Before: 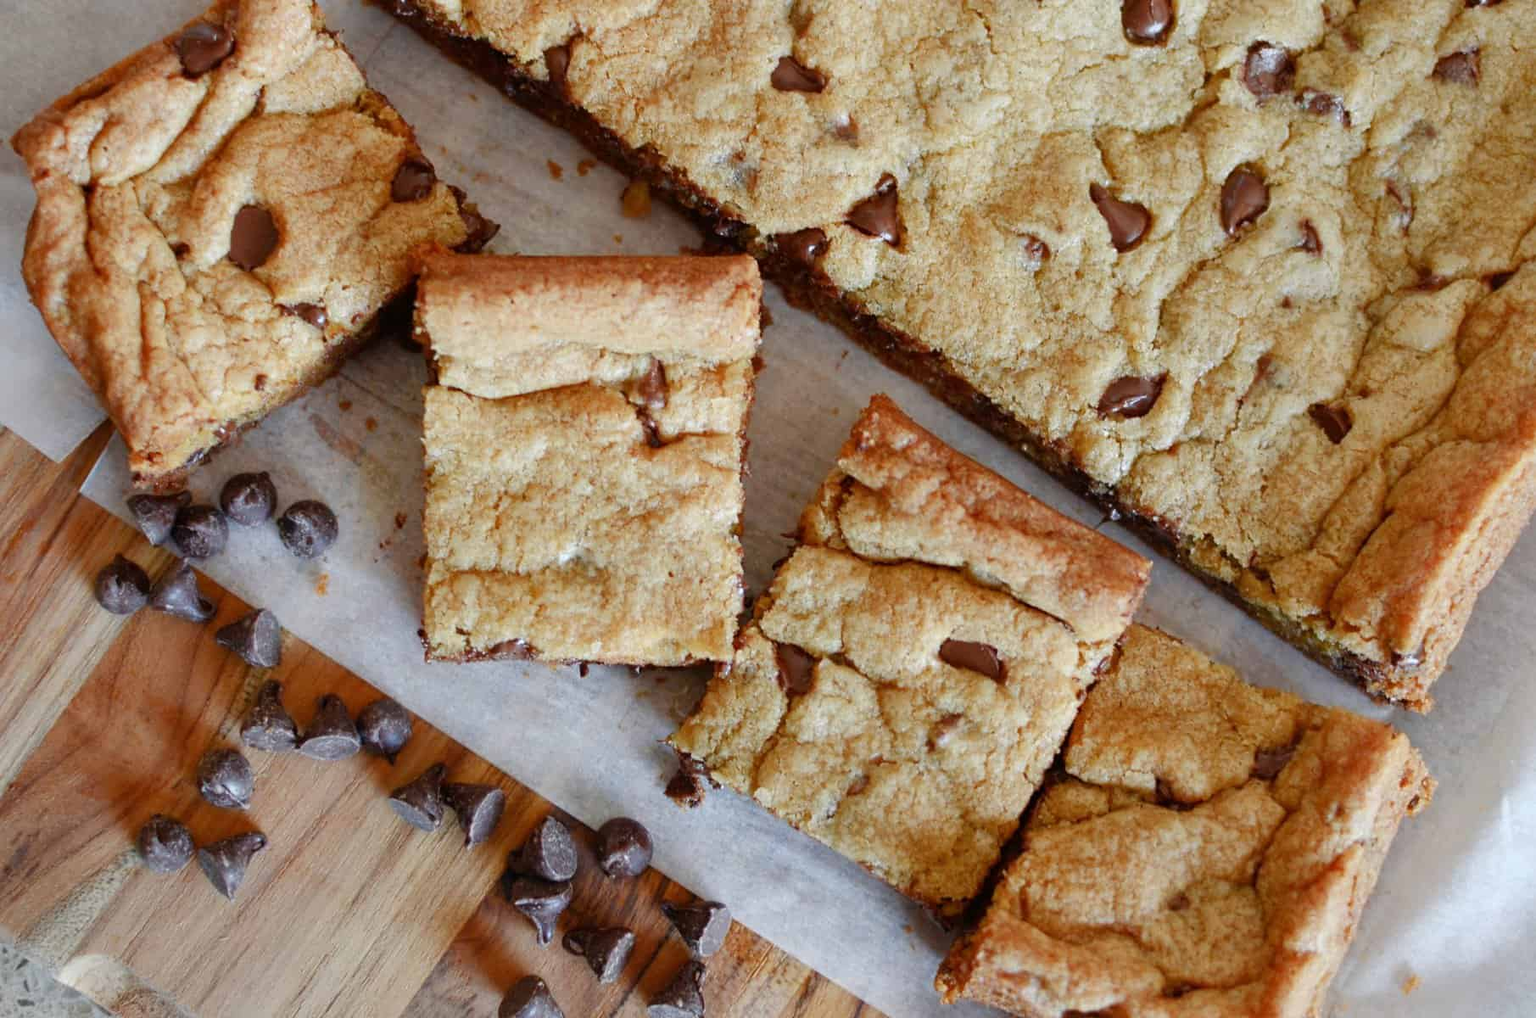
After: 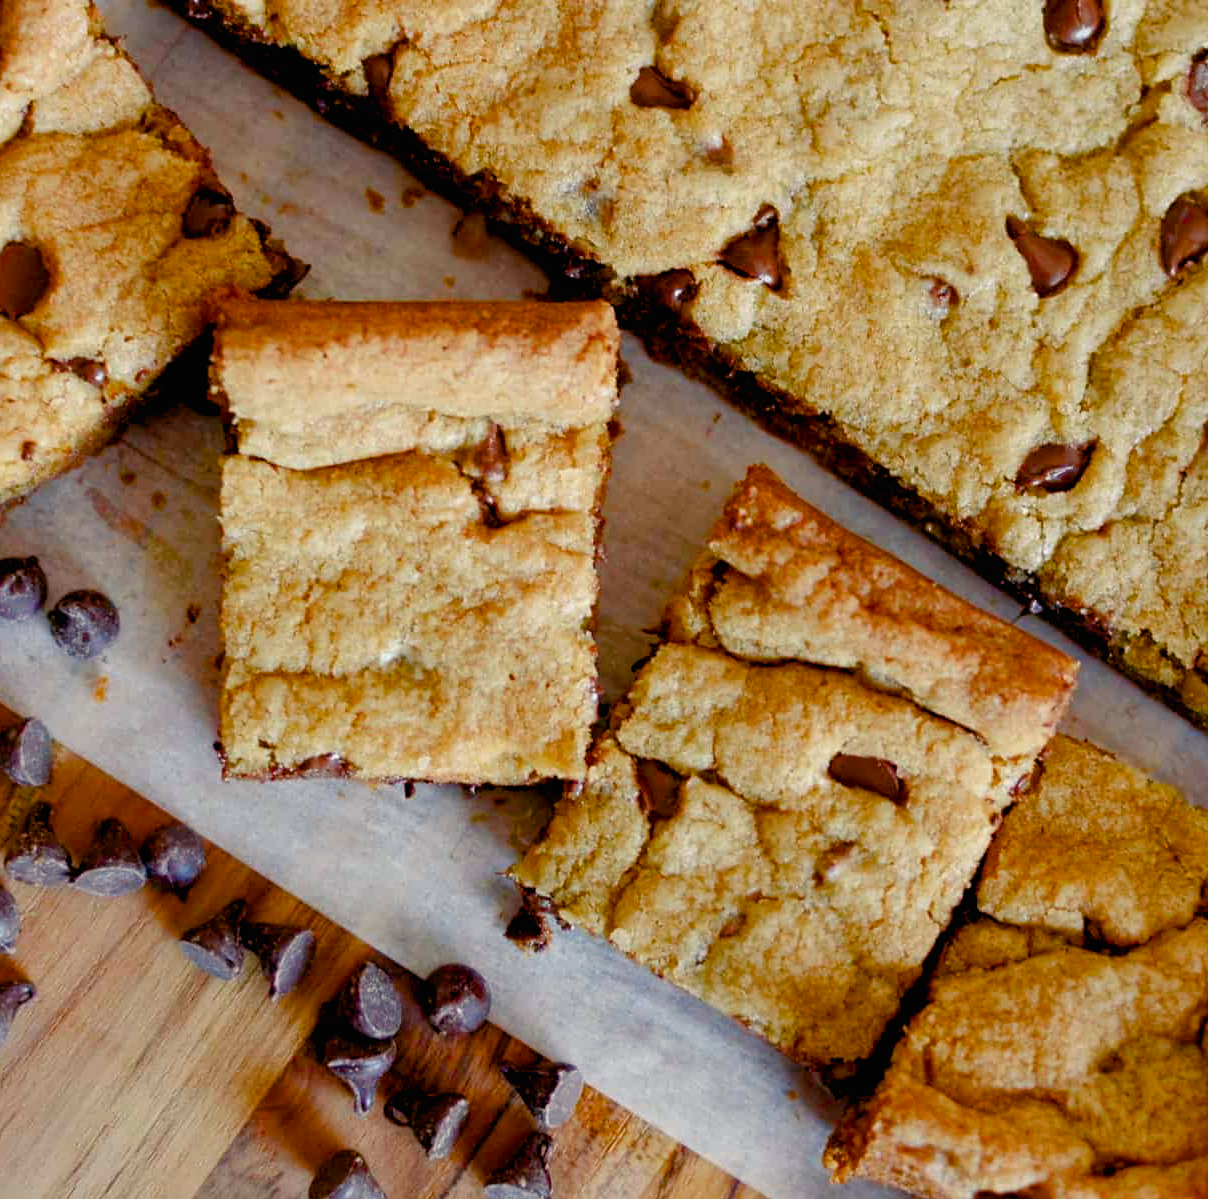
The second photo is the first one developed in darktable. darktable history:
crop and rotate: left 15.446%, right 17.836%
color balance rgb: shadows lift › chroma 3%, shadows lift › hue 280.8°, power › hue 330°, highlights gain › chroma 3%, highlights gain › hue 75.6°, global offset › luminance -1%, perceptual saturation grading › global saturation 20%, perceptual saturation grading › highlights -25%, perceptual saturation grading › shadows 50%, global vibrance 20%
contrast brightness saturation: contrast -0.02, brightness -0.01, saturation 0.03
tone equalizer: on, module defaults
